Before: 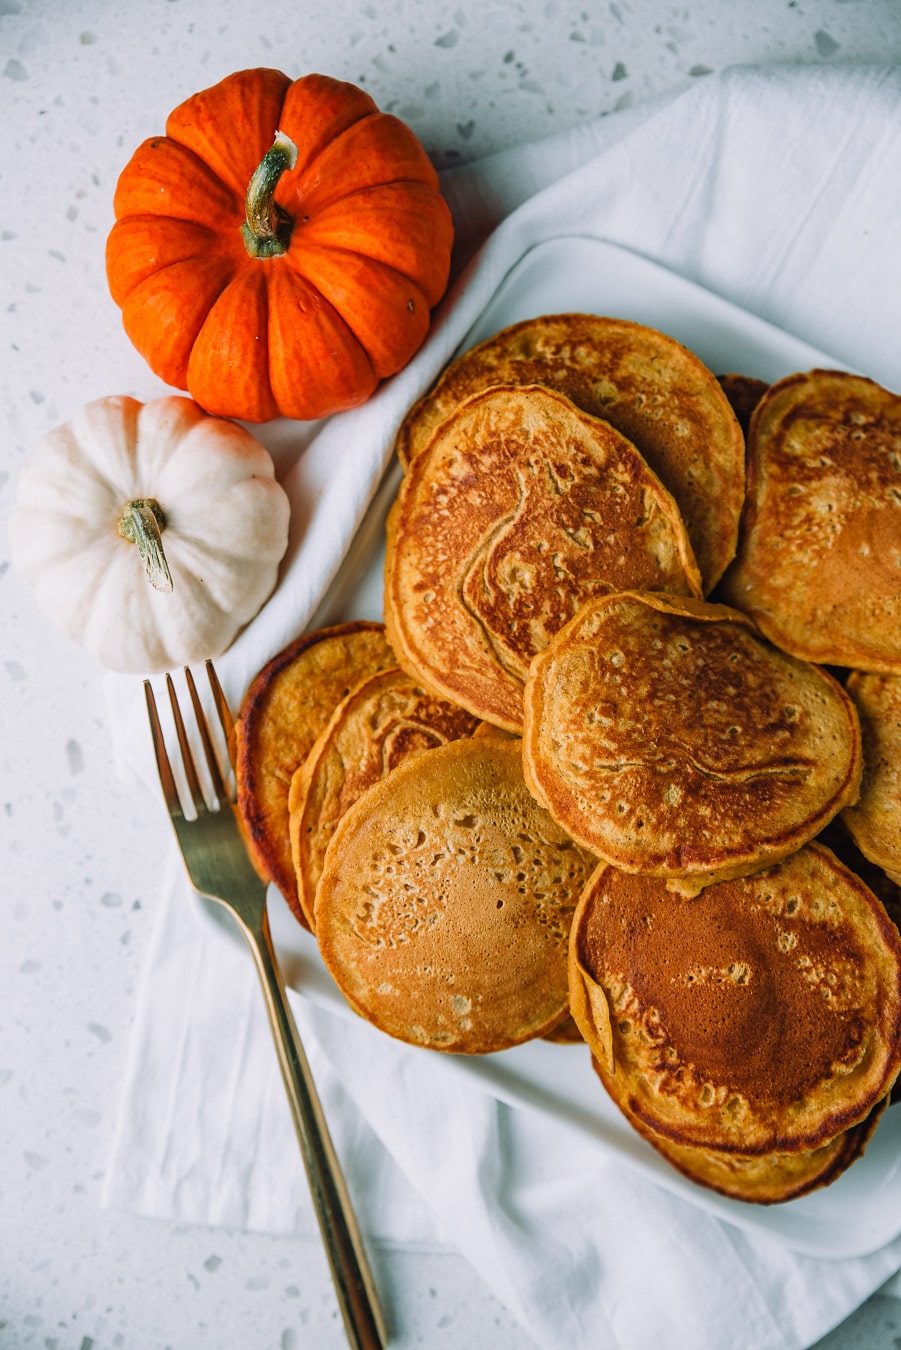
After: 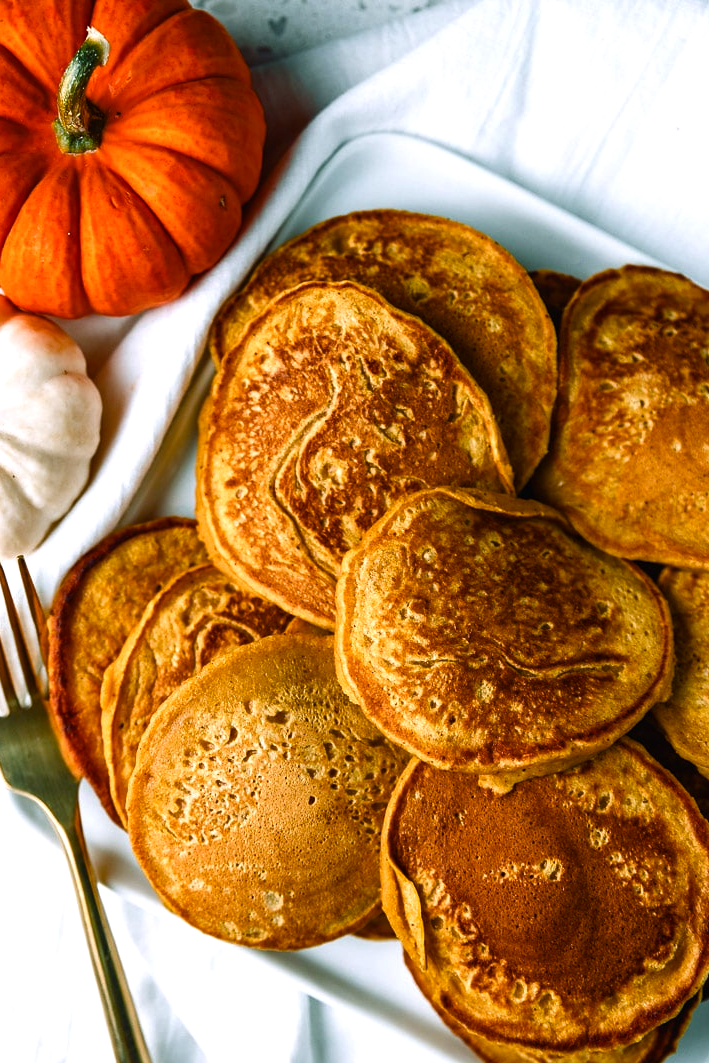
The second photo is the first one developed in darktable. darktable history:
crop and rotate: left 20.871%, top 7.765%, right 0.34%, bottom 13.477%
color balance rgb: linear chroma grading › global chroma 0.501%, perceptual saturation grading › global saturation 20%, perceptual saturation grading › highlights -49.717%, perceptual saturation grading › shadows 23.976%, perceptual brilliance grading › global brilliance 19.386%, perceptual brilliance grading › shadows -39.232%, global vibrance 40.243%
